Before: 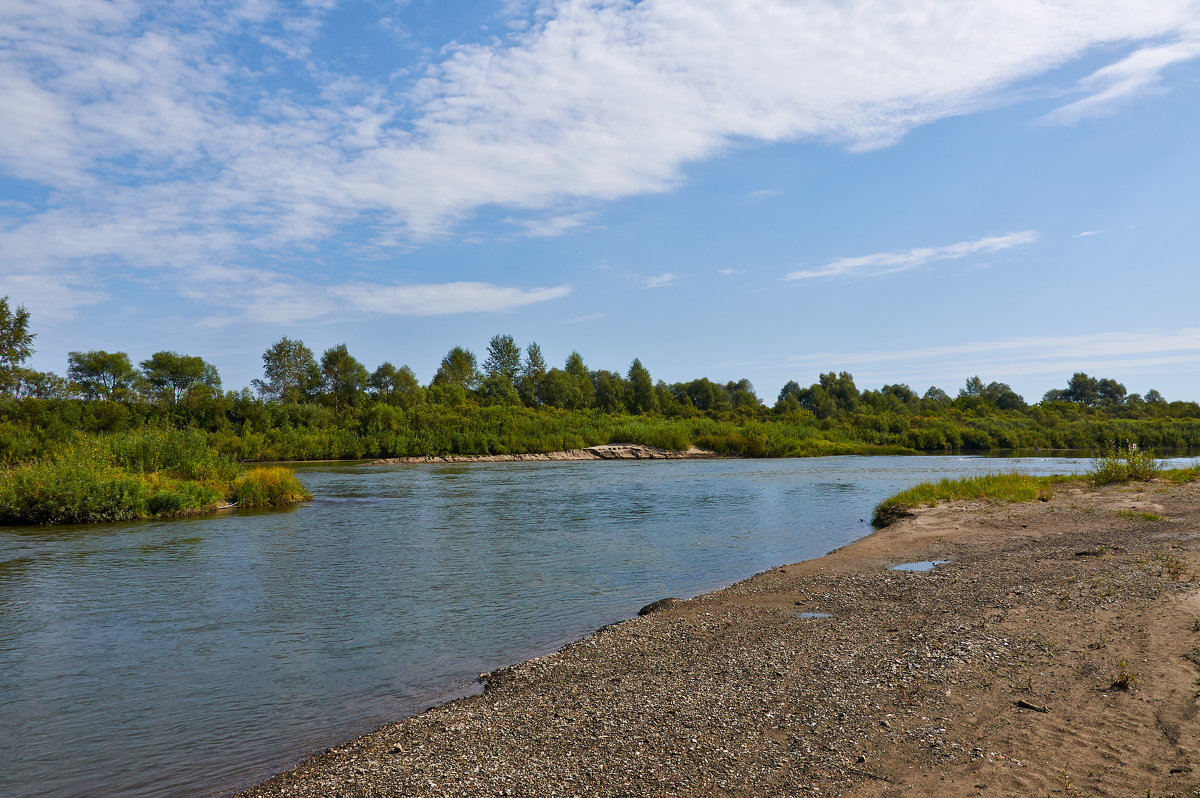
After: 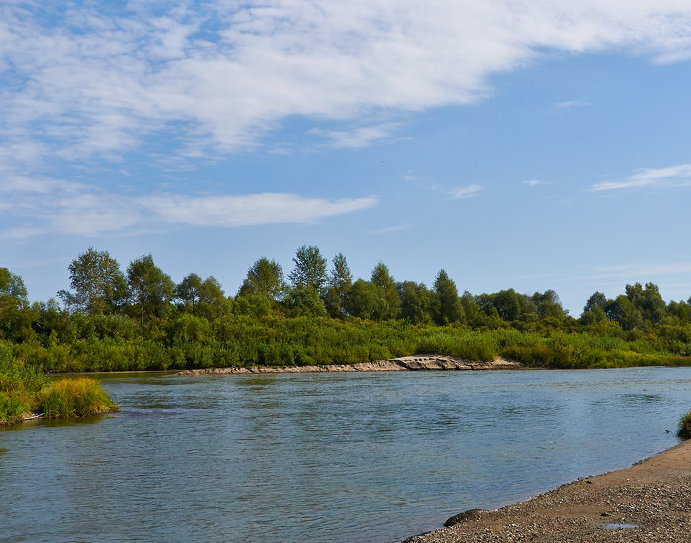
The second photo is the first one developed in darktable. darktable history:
crop: left 16.238%, top 11.25%, right 26.116%, bottom 20.7%
